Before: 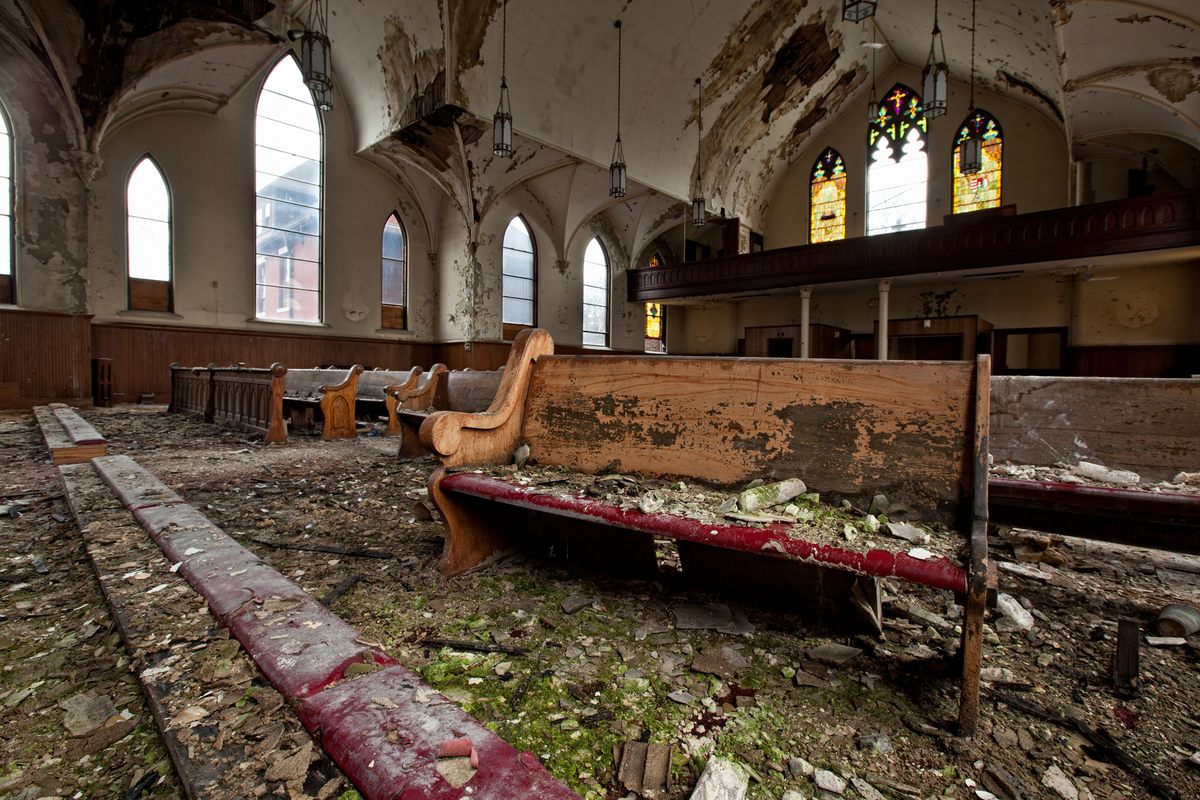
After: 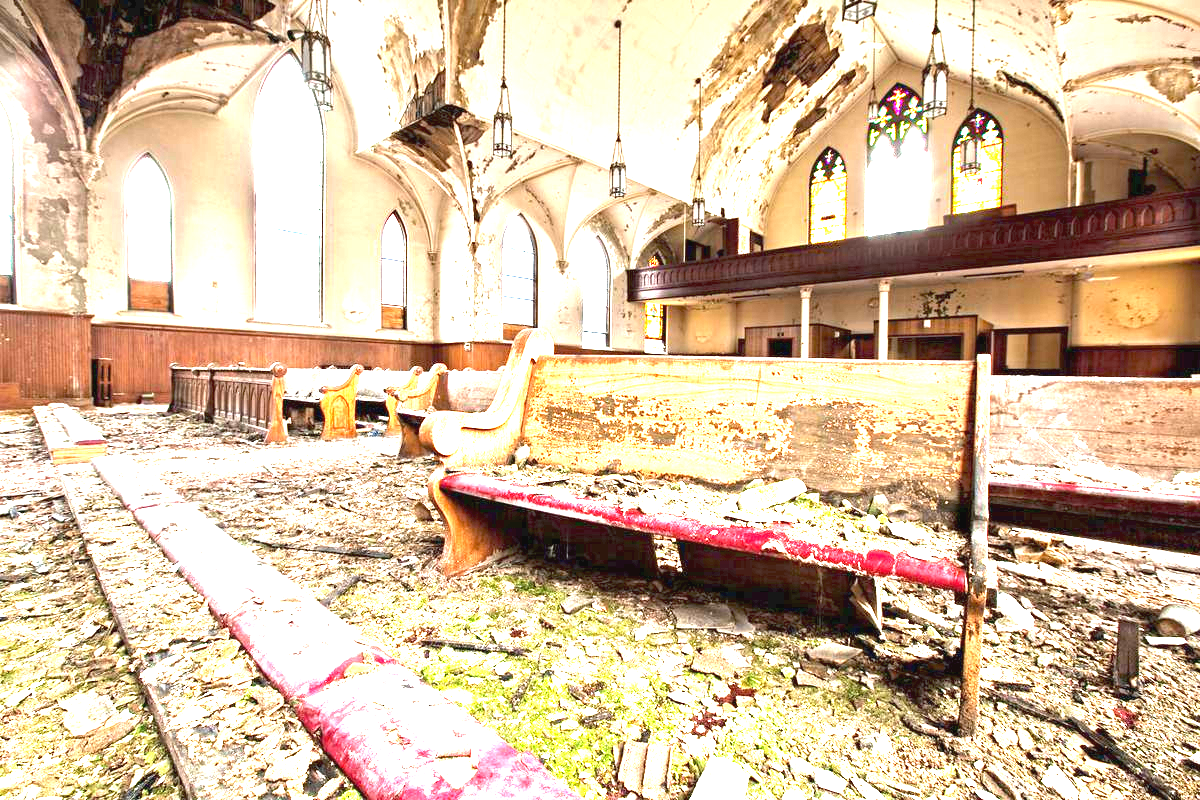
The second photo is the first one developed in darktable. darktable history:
tone equalizer: edges refinement/feathering 500, mask exposure compensation -1.57 EV, preserve details no
exposure: black level correction 0, exposure 3.936 EV, compensate highlight preservation false
